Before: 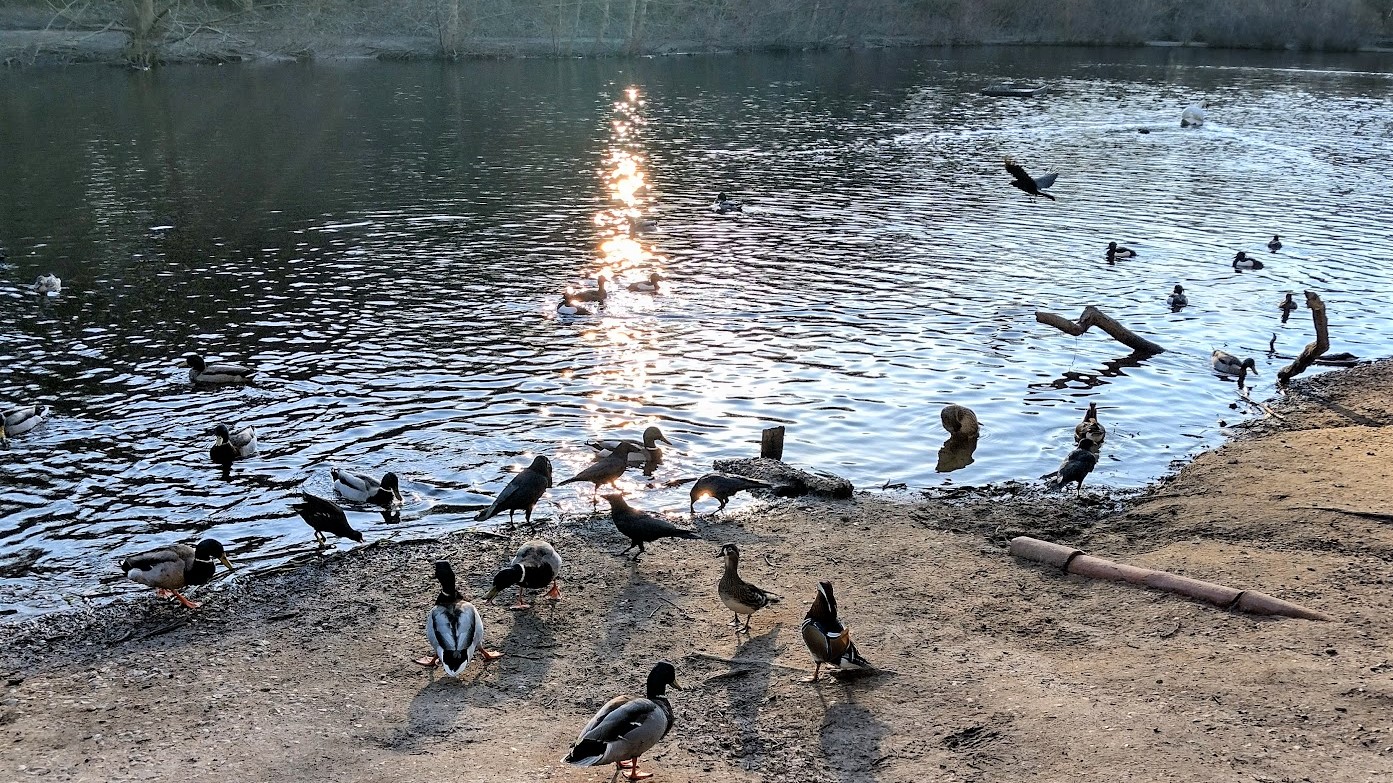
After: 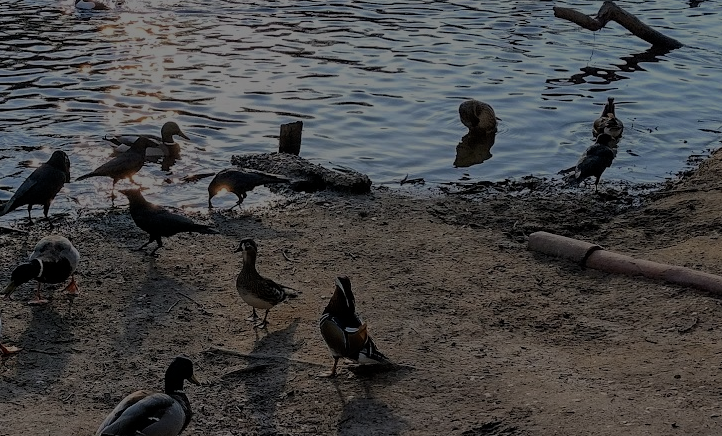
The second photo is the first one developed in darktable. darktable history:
crop: left 34.607%, top 38.962%, right 13.539%, bottom 5.344%
exposure: exposure -2.086 EV, compensate highlight preservation false
tone equalizer: edges refinement/feathering 500, mask exposure compensation -1.57 EV, preserve details no
